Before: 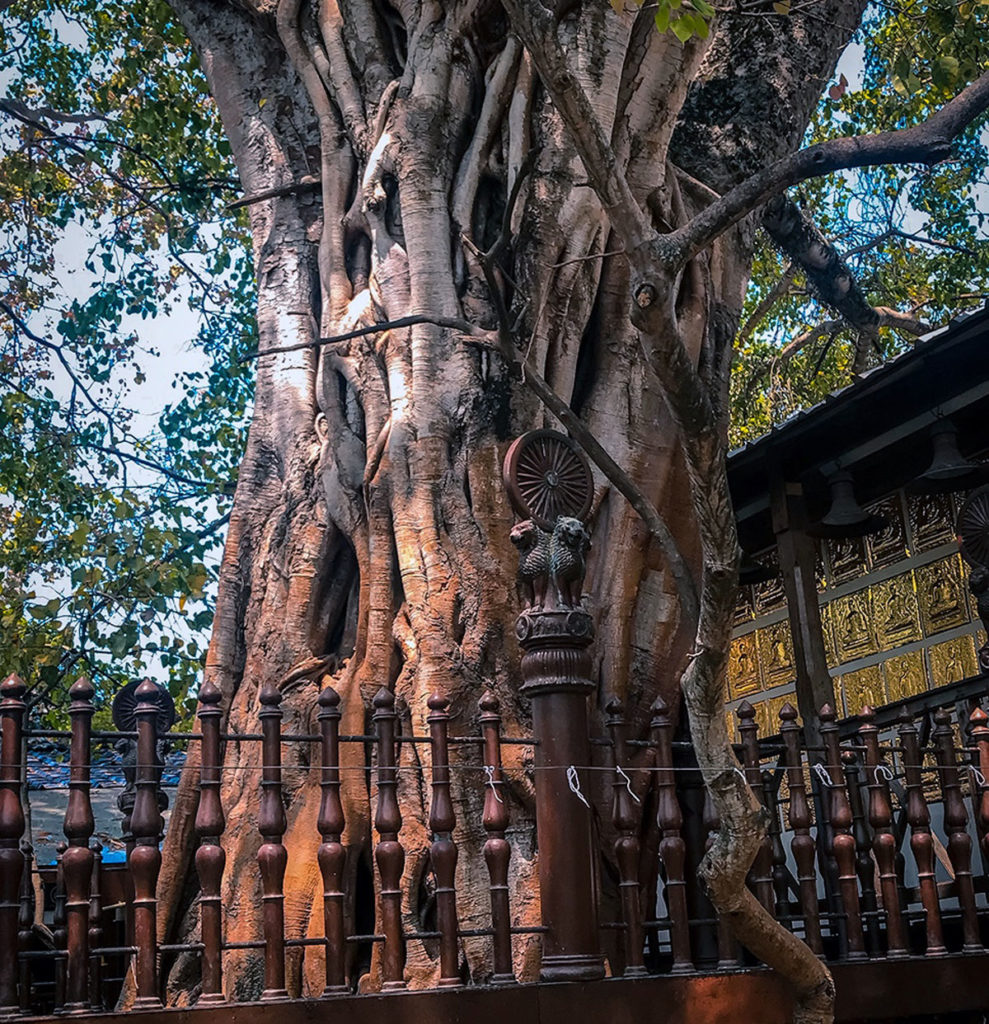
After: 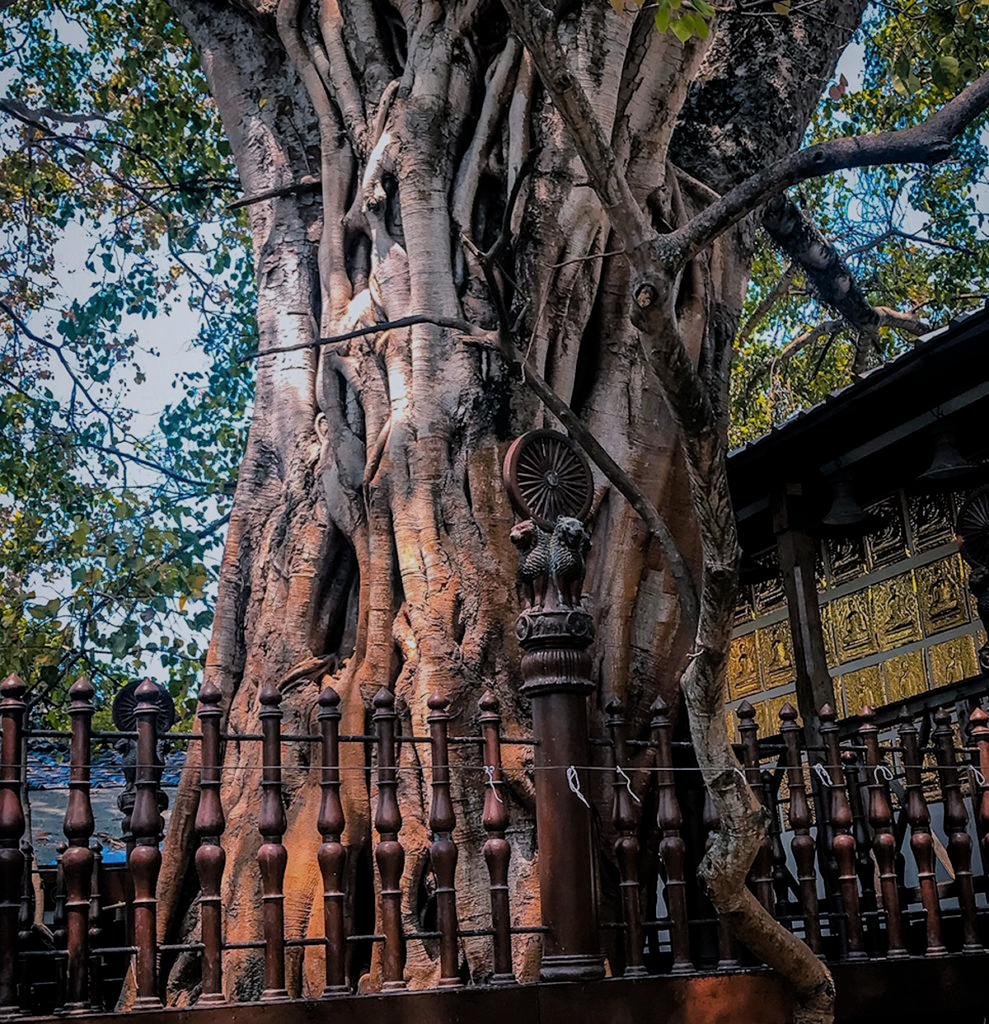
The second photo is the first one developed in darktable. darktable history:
filmic rgb: middle gray luminance 18.28%, black relative exposure -8.92 EV, white relative exposure 3.75 EV, target black luminance 0%, hardness 4.83, latitude 67.5%, contrast 0.944, highlights saturation mix 20.78%, shadows ↔ highlights balance 21.41%
